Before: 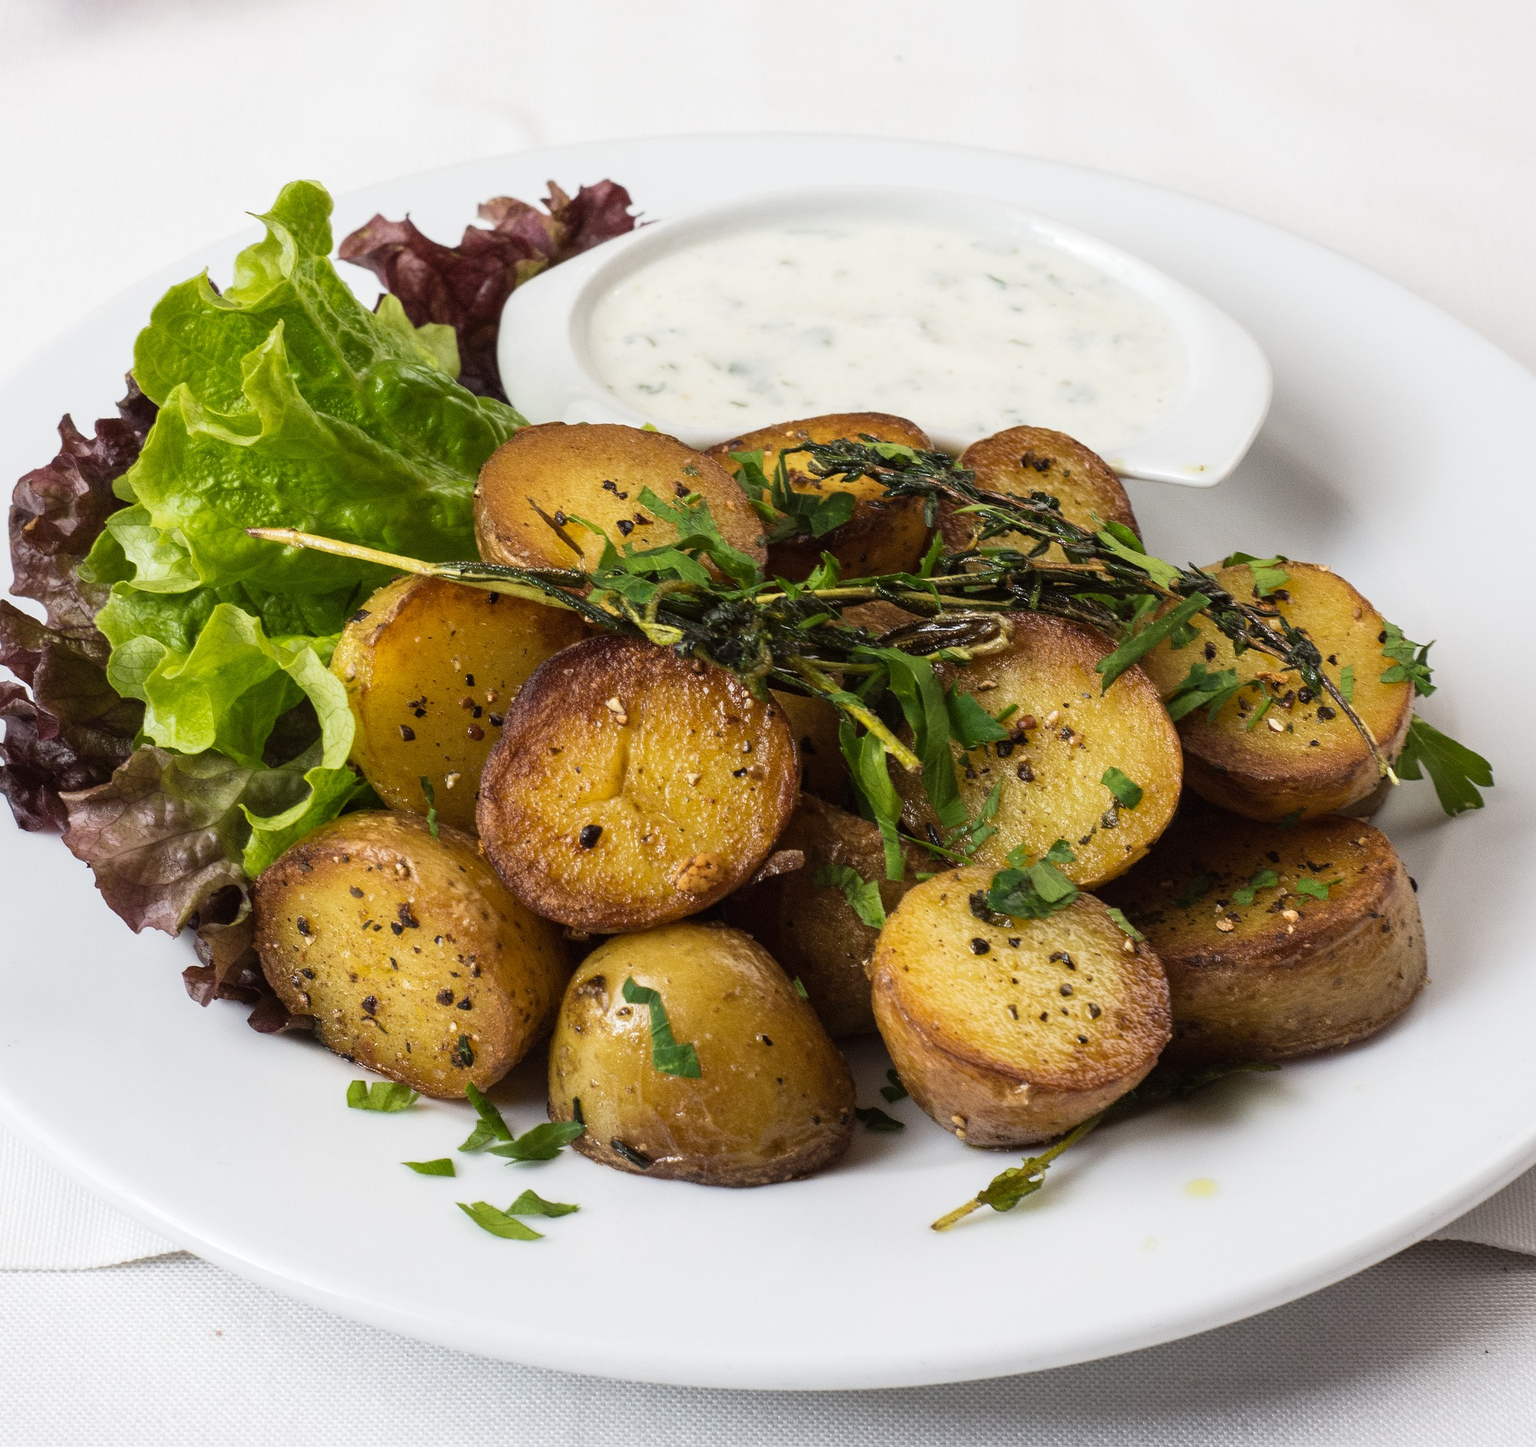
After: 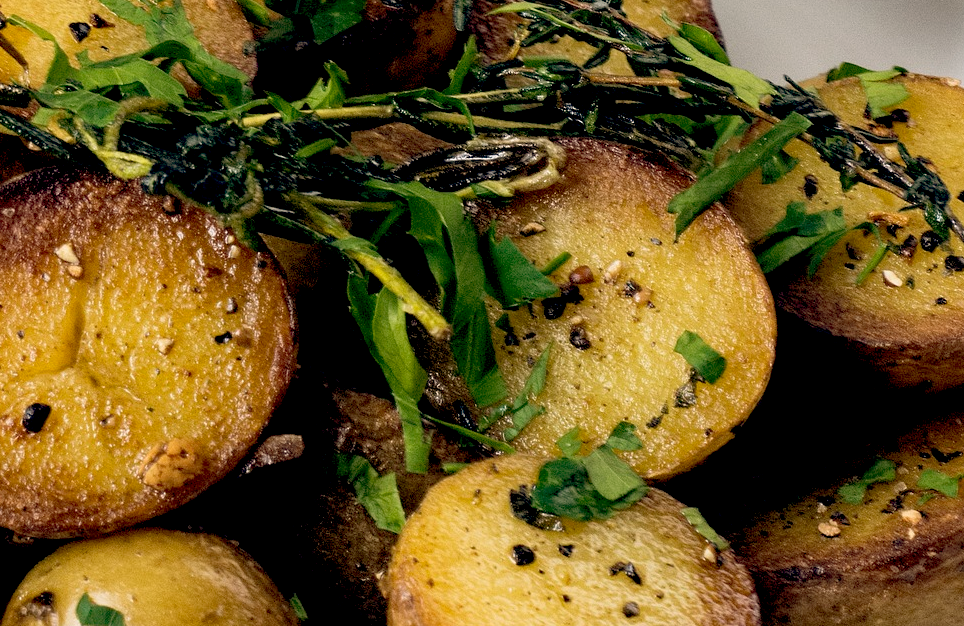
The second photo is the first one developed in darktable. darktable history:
color balance: lift [0.975, 0.993, 1, 1.015], gamma [1.1, 1, 1, 0.945], gain [1, 1.04, 1, 0.95]
white balance: emerald 1
crop: left 36.607%, top 34.735%, right 13.146%, bottom 30.611%
